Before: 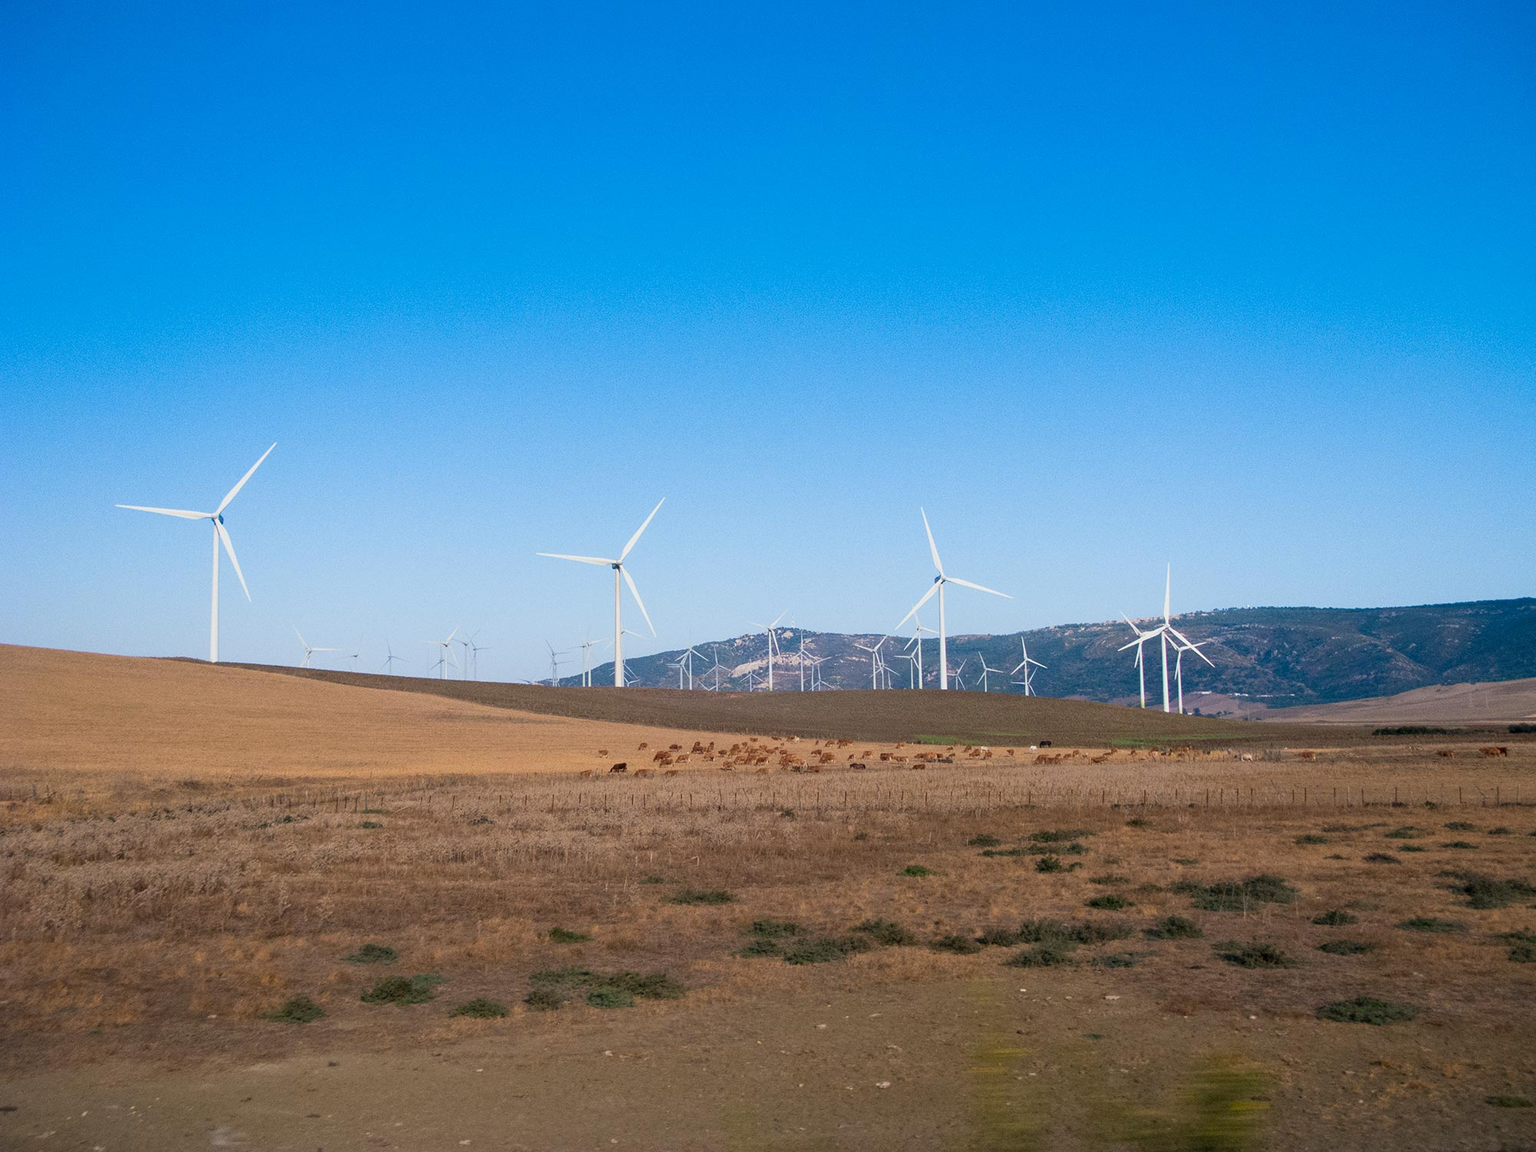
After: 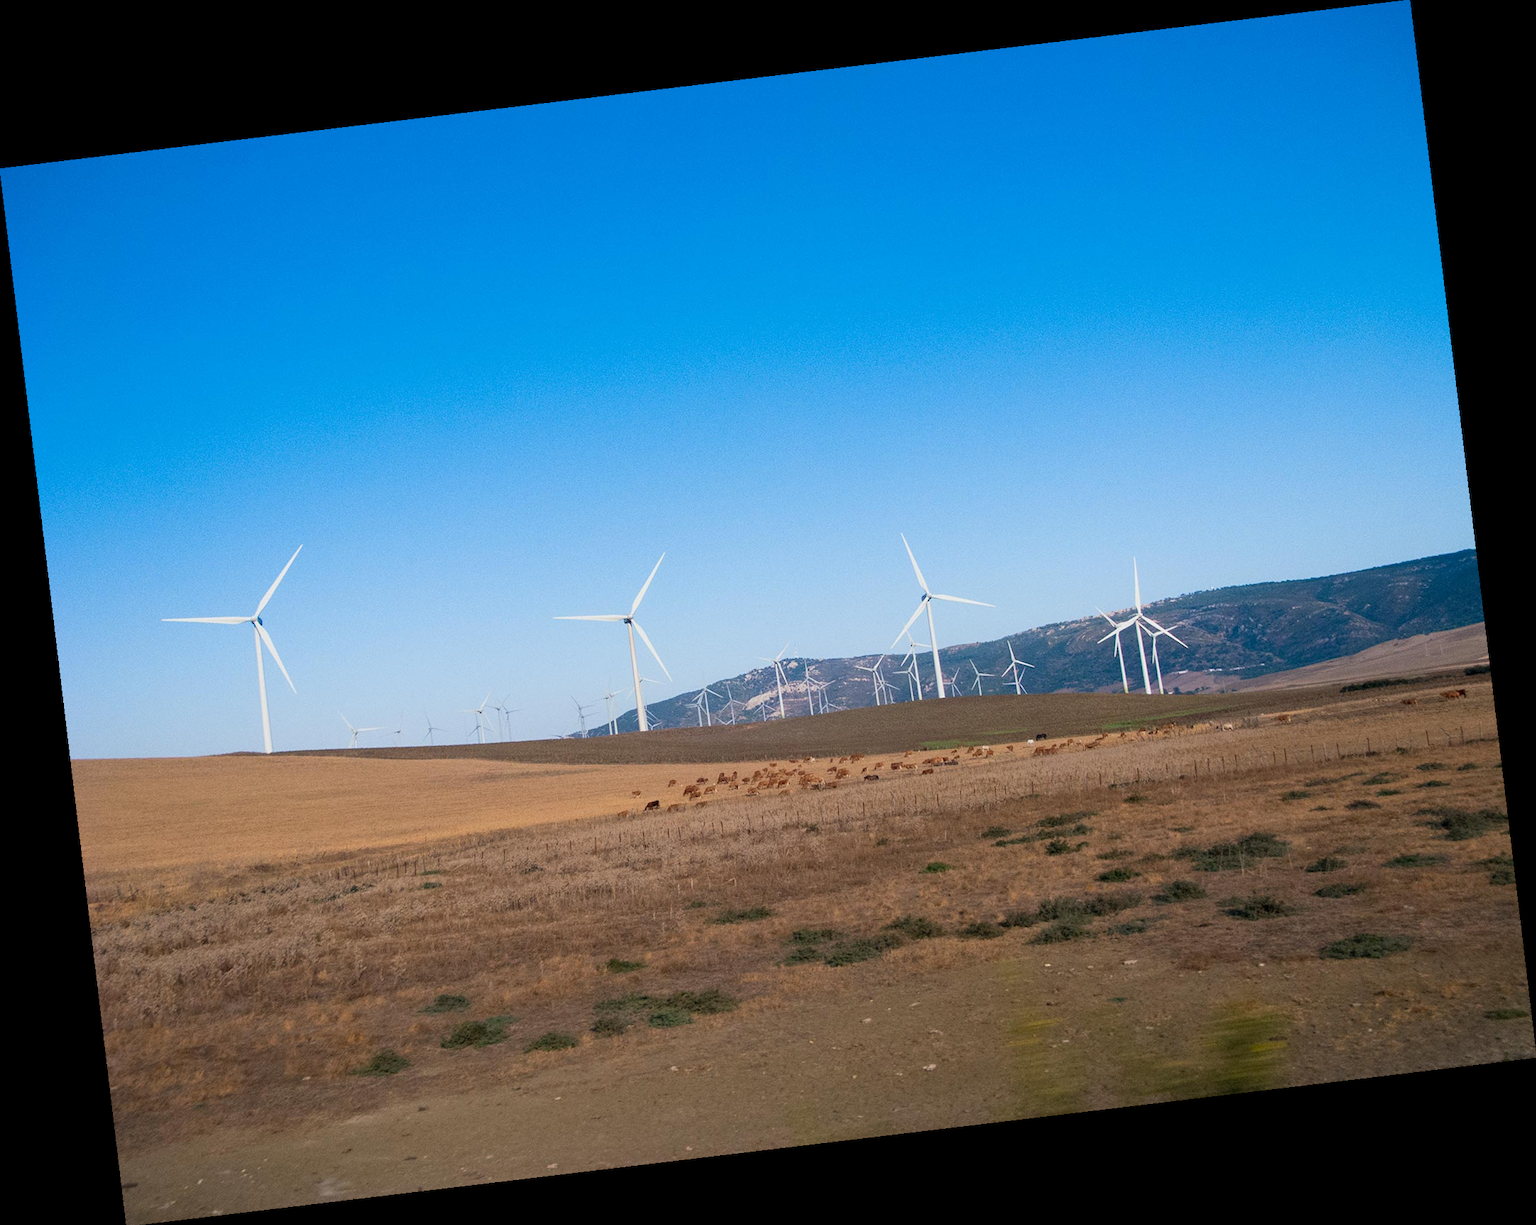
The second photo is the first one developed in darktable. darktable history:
rotate and perspective: rotation -6.83°, automatic cropping off
shadows and highlights: radius 334.93, shadows 63.48, highlights 6.06, compress 87.7%, highlights color adjustment 39.73%, soften with gaussian
